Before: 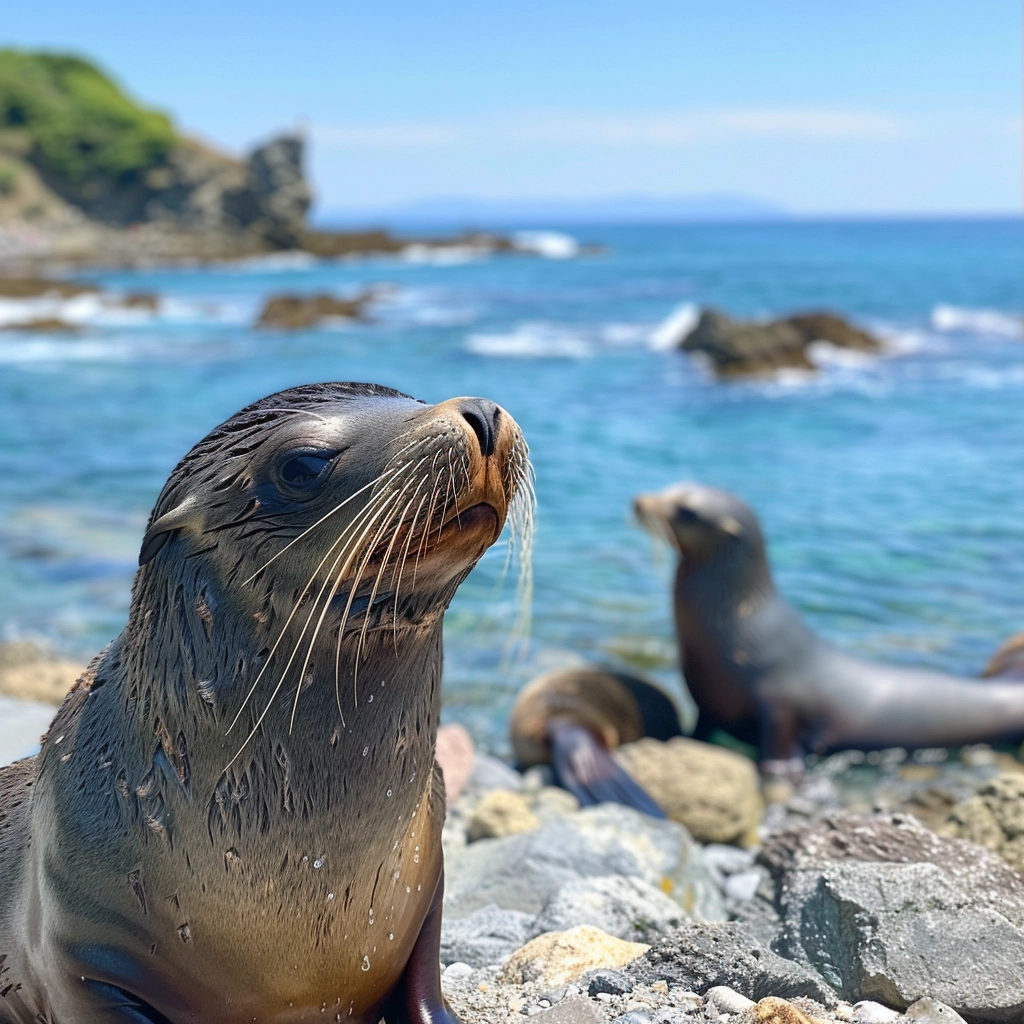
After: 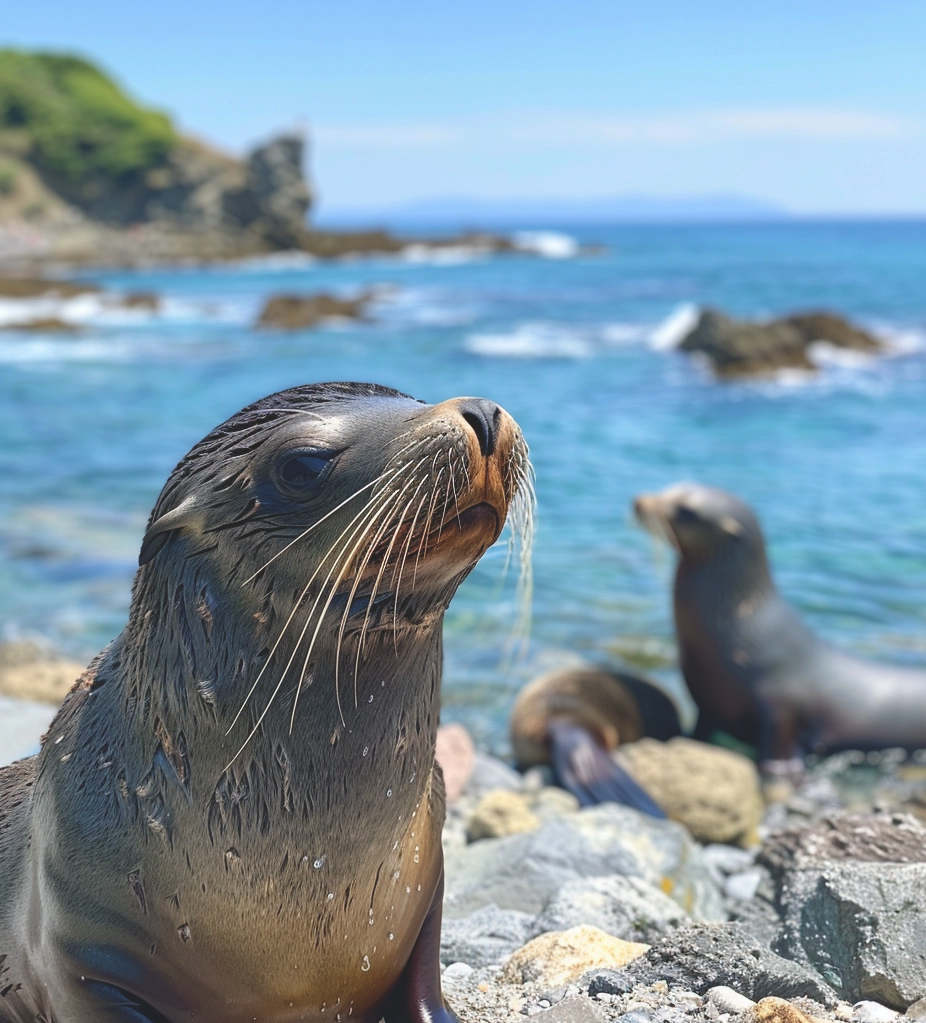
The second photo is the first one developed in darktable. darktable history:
exposure: black level correction -0.015, compensate highlight preservation false
crop: right 9.509%, bottom 0.031%
